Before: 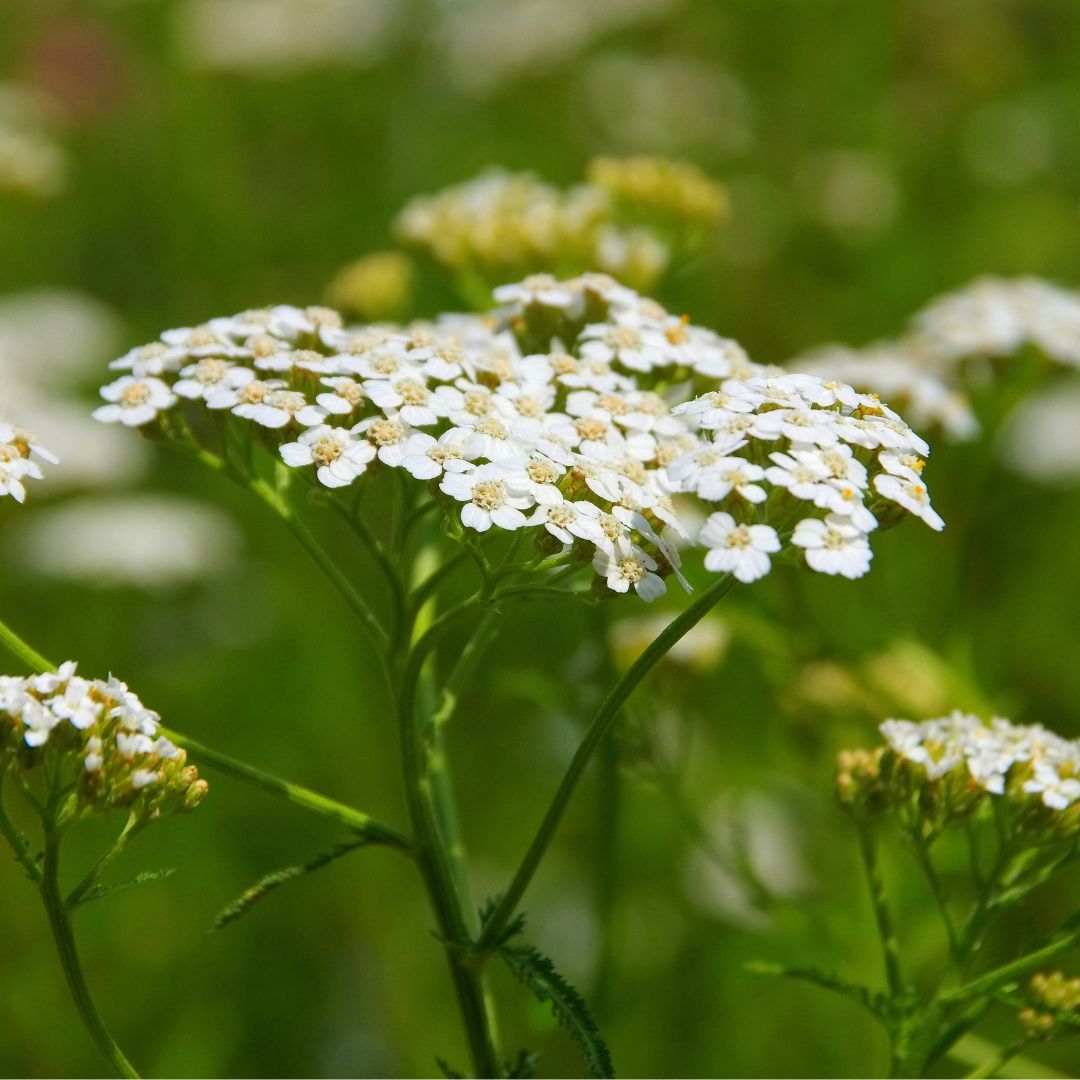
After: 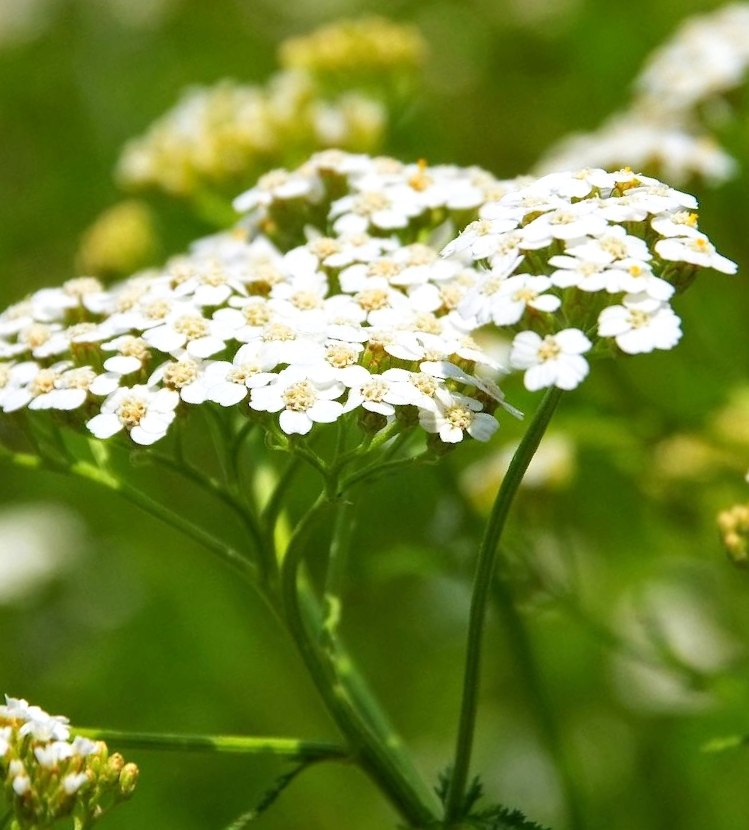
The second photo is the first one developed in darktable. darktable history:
crop and rotate: angle 20.35°, left 6.874%, right 3.907%, bottom 1.115%
local contrast: highlights 105%, shadows 103%, detail 119%, midtone range 0.2
base curve: curves: ch0 [(0, 0) (0.688, 0.865) (1, 1)], preserve colors none
